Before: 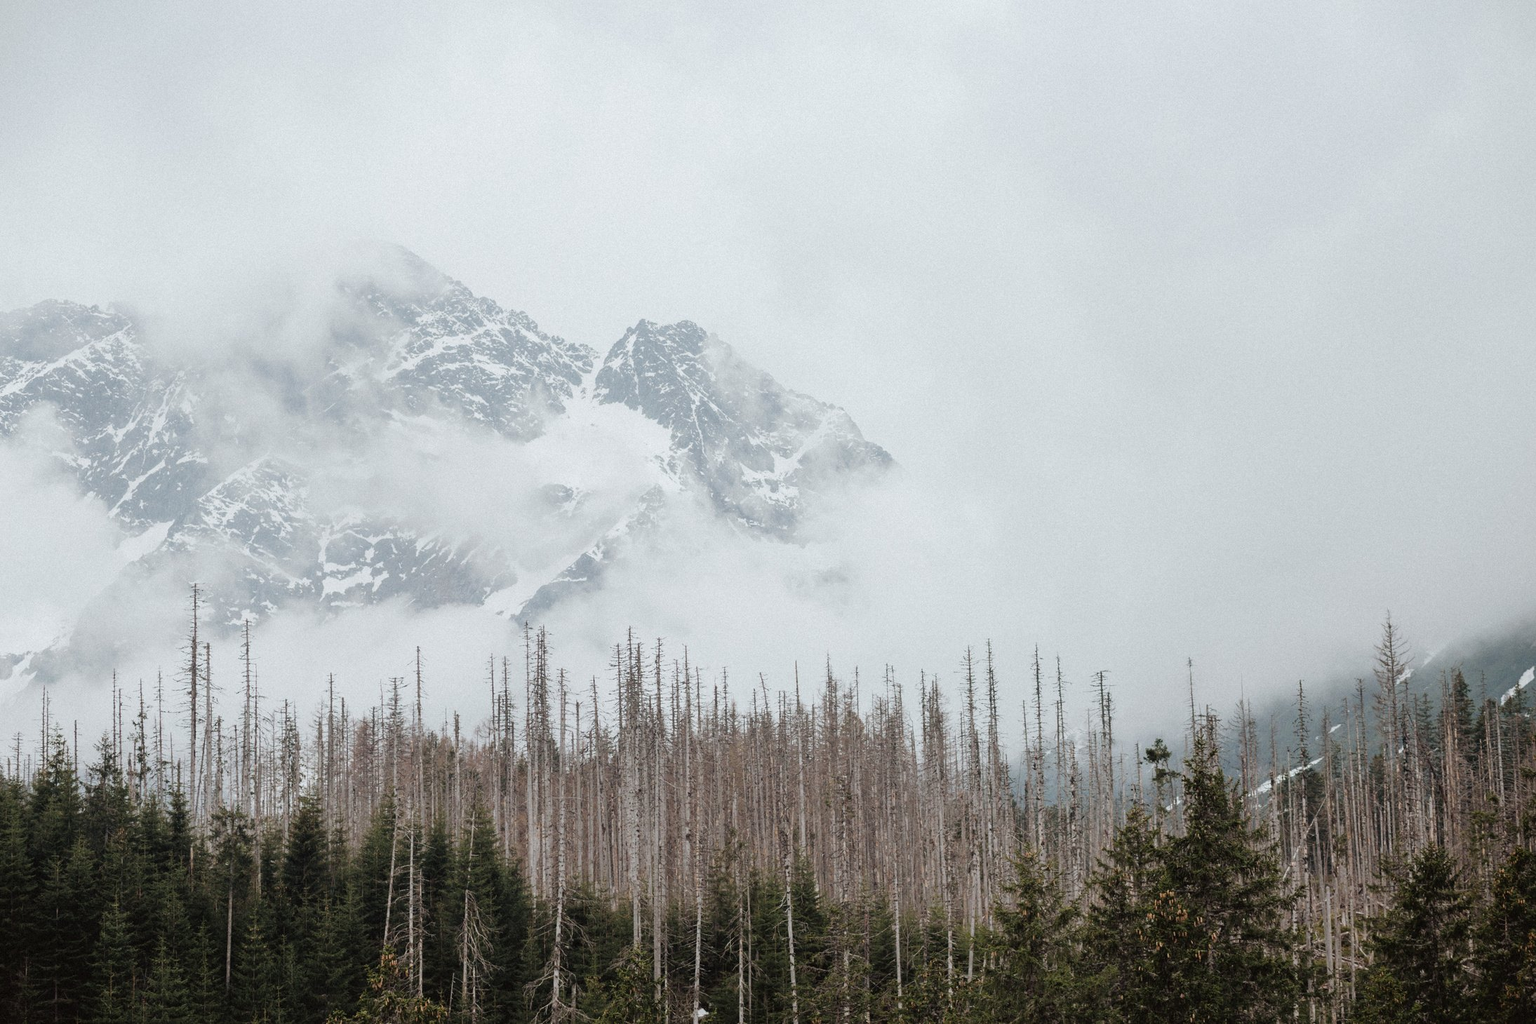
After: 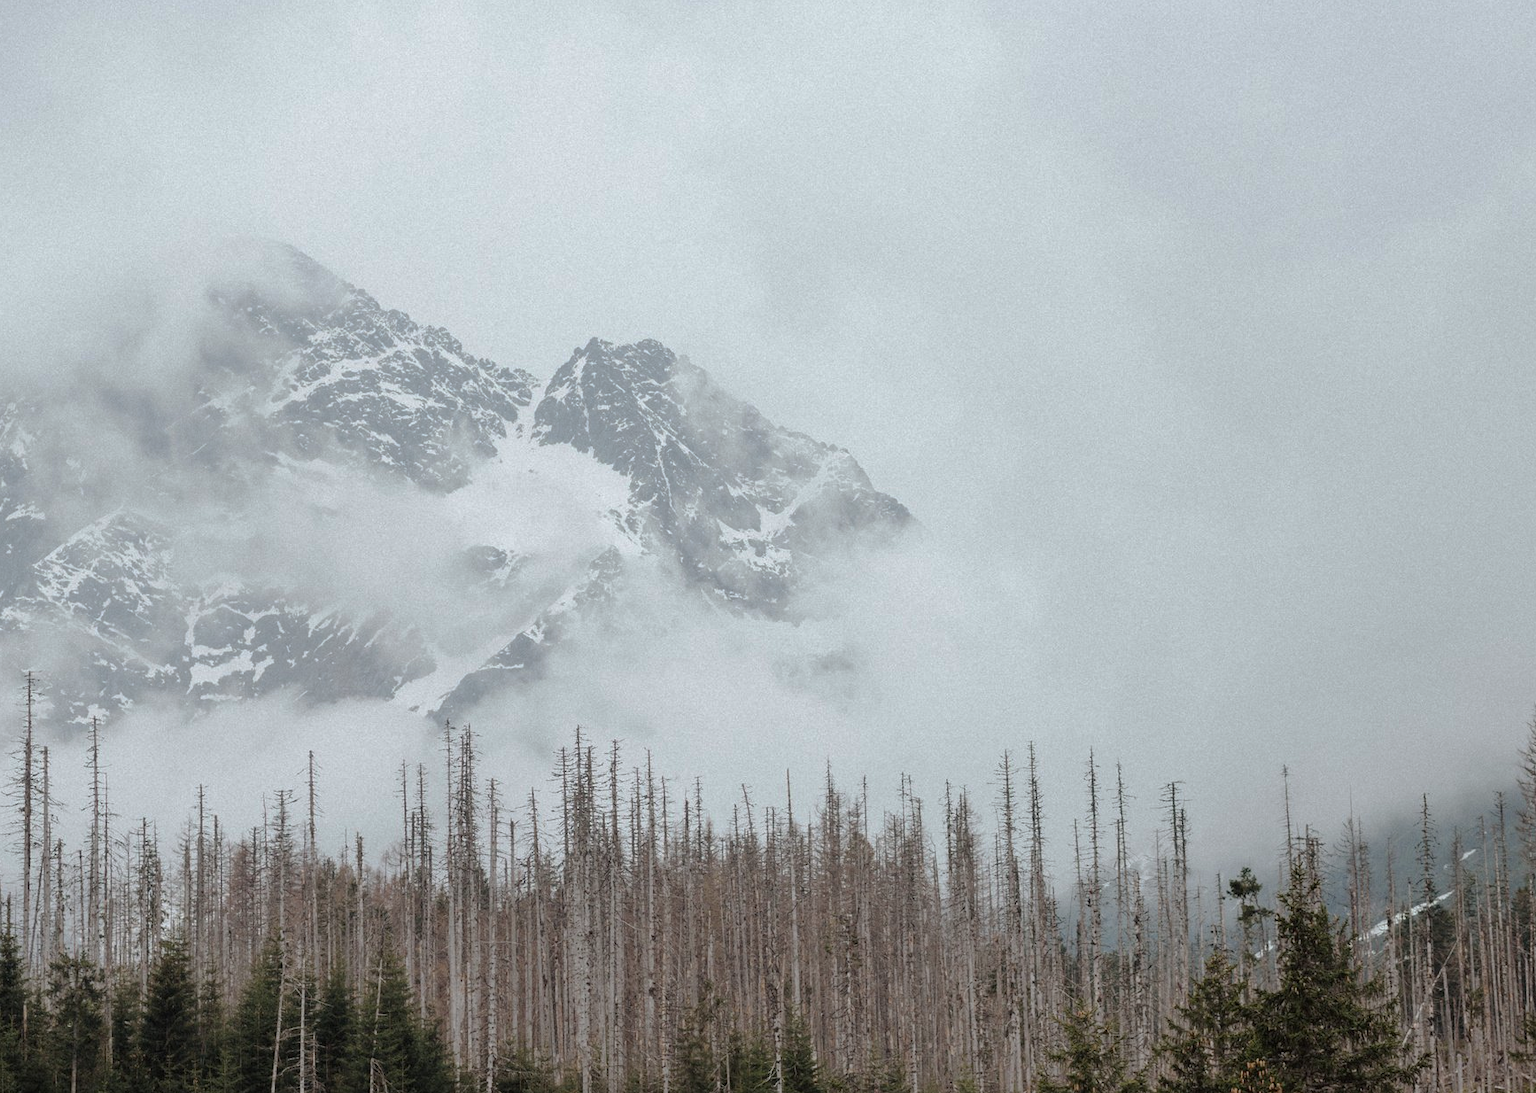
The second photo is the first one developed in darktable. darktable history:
tone curve: curves: ch0 [(0, 0) (0.568, 0.517) (0.8, 0.717) (1, 1)], preserve colors none
crop: left 11.203%, top 5.086%, right 9.579%, bottom 10.298%
